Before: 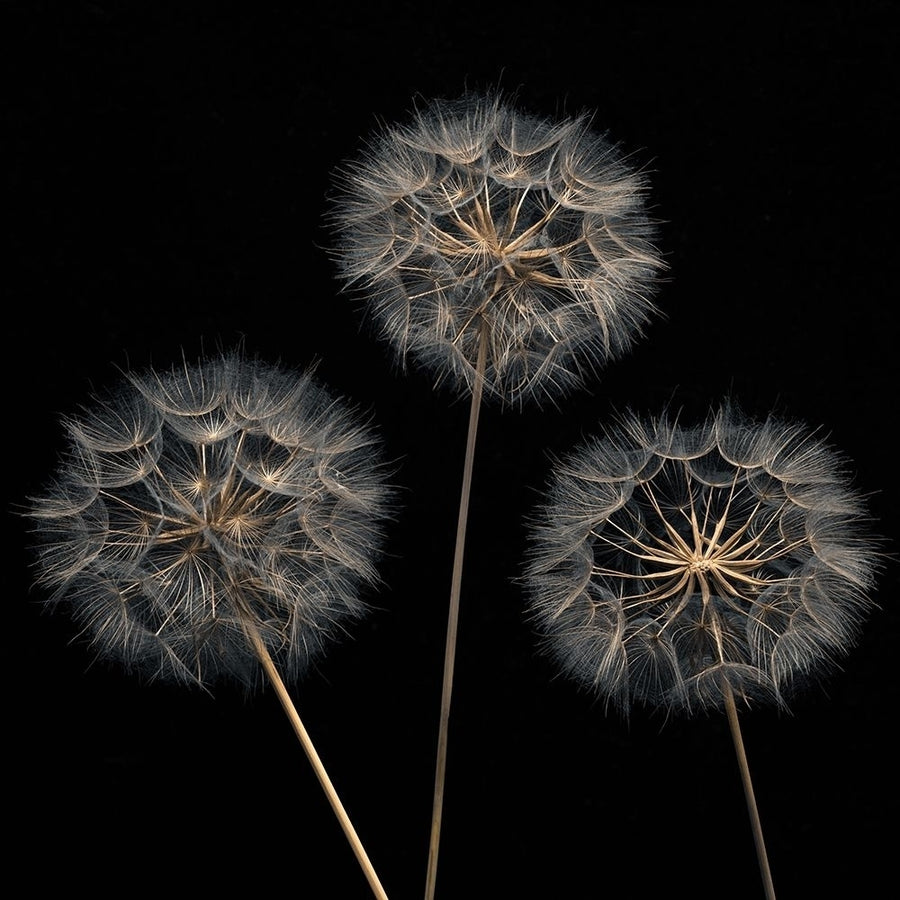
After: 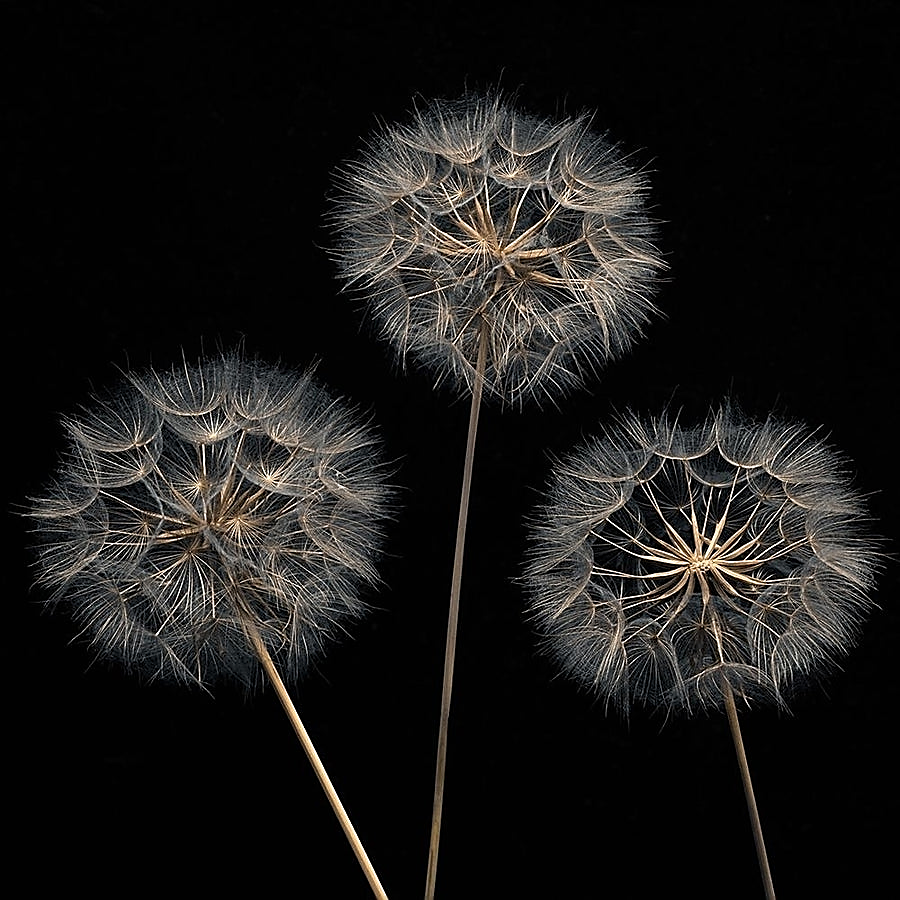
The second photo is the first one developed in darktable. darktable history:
sharpen: radius 1.356, amount 1.232, threshold 0.682
